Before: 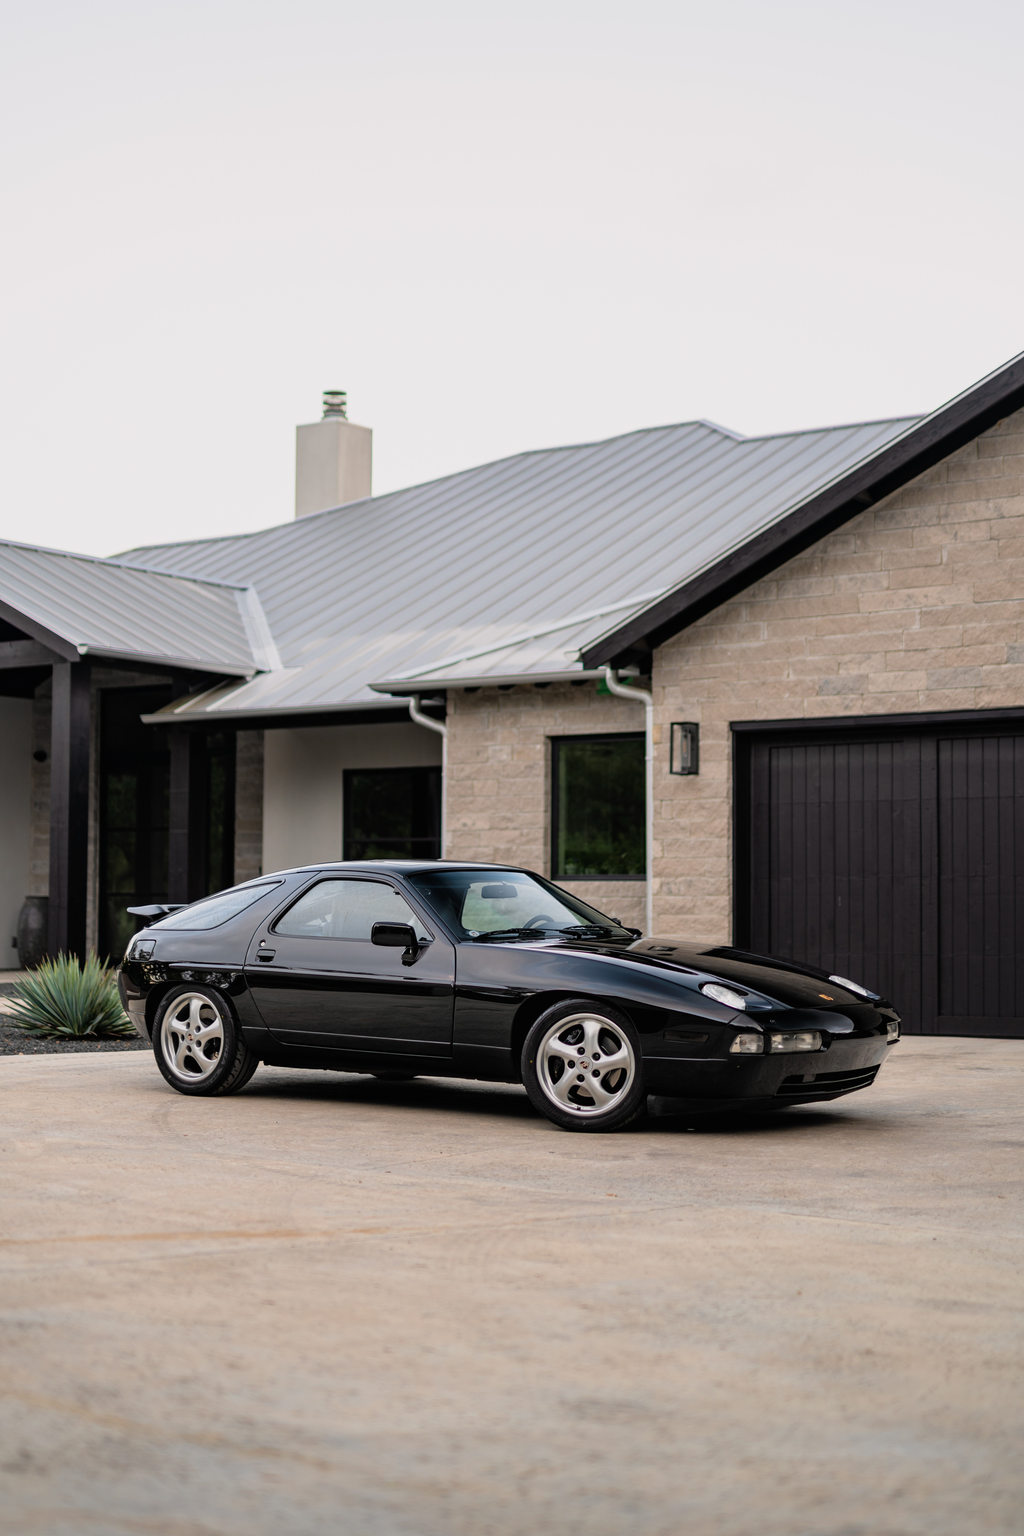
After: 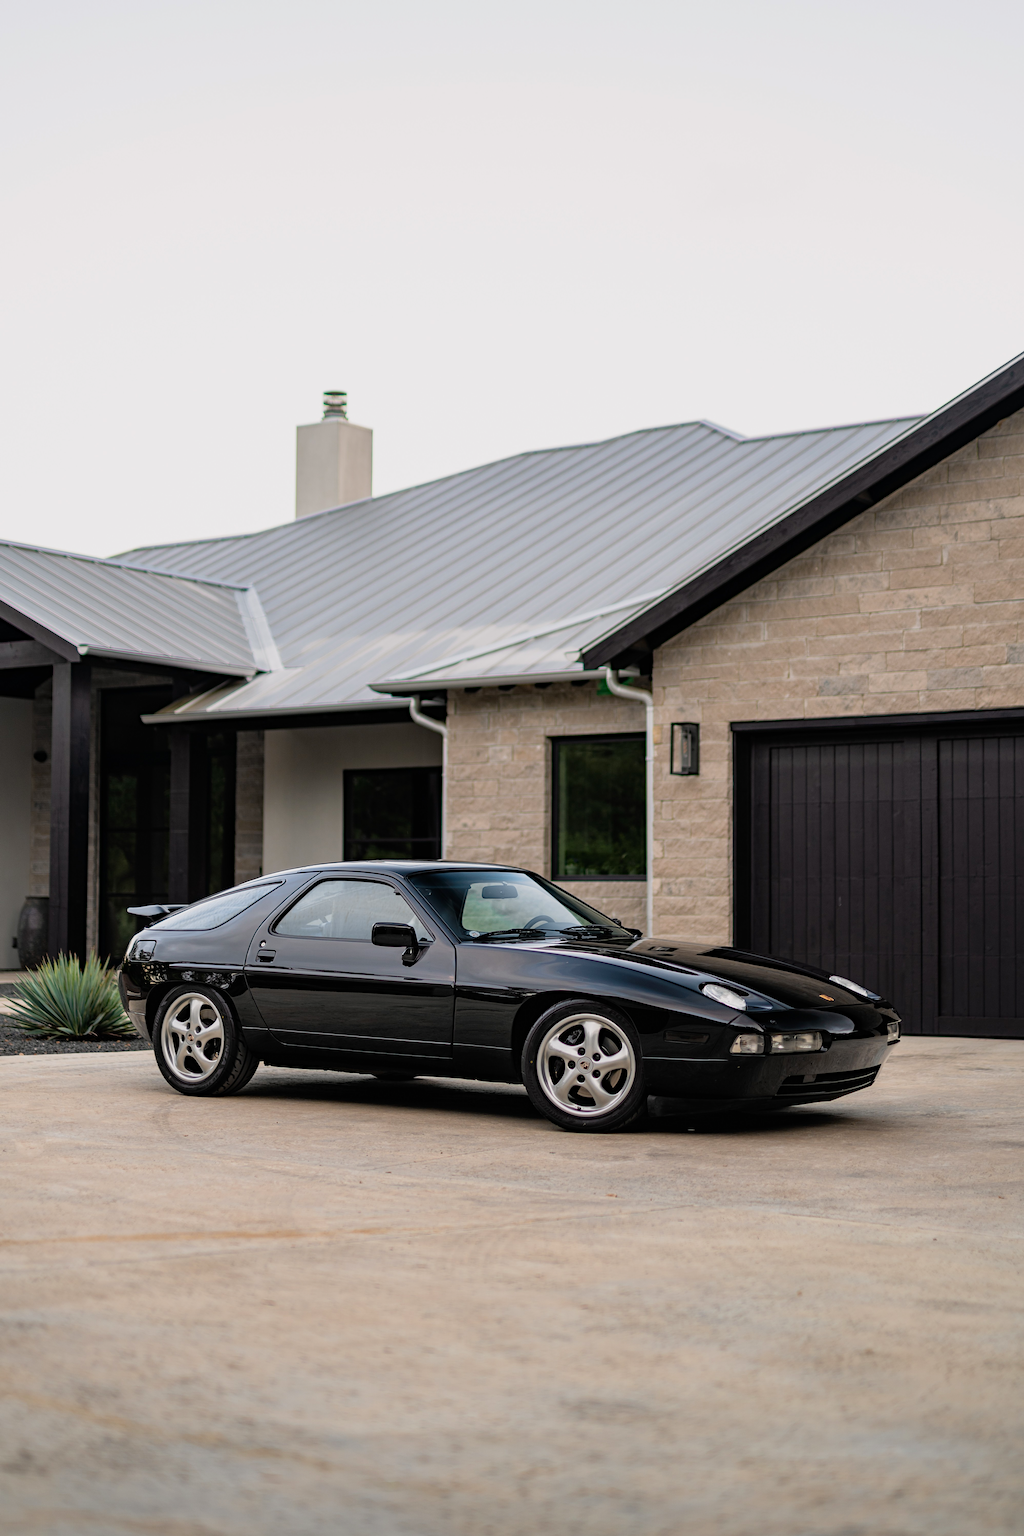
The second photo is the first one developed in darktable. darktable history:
haze removal: compatibility mode true, adaptive false
sharpen: amount 0.201
